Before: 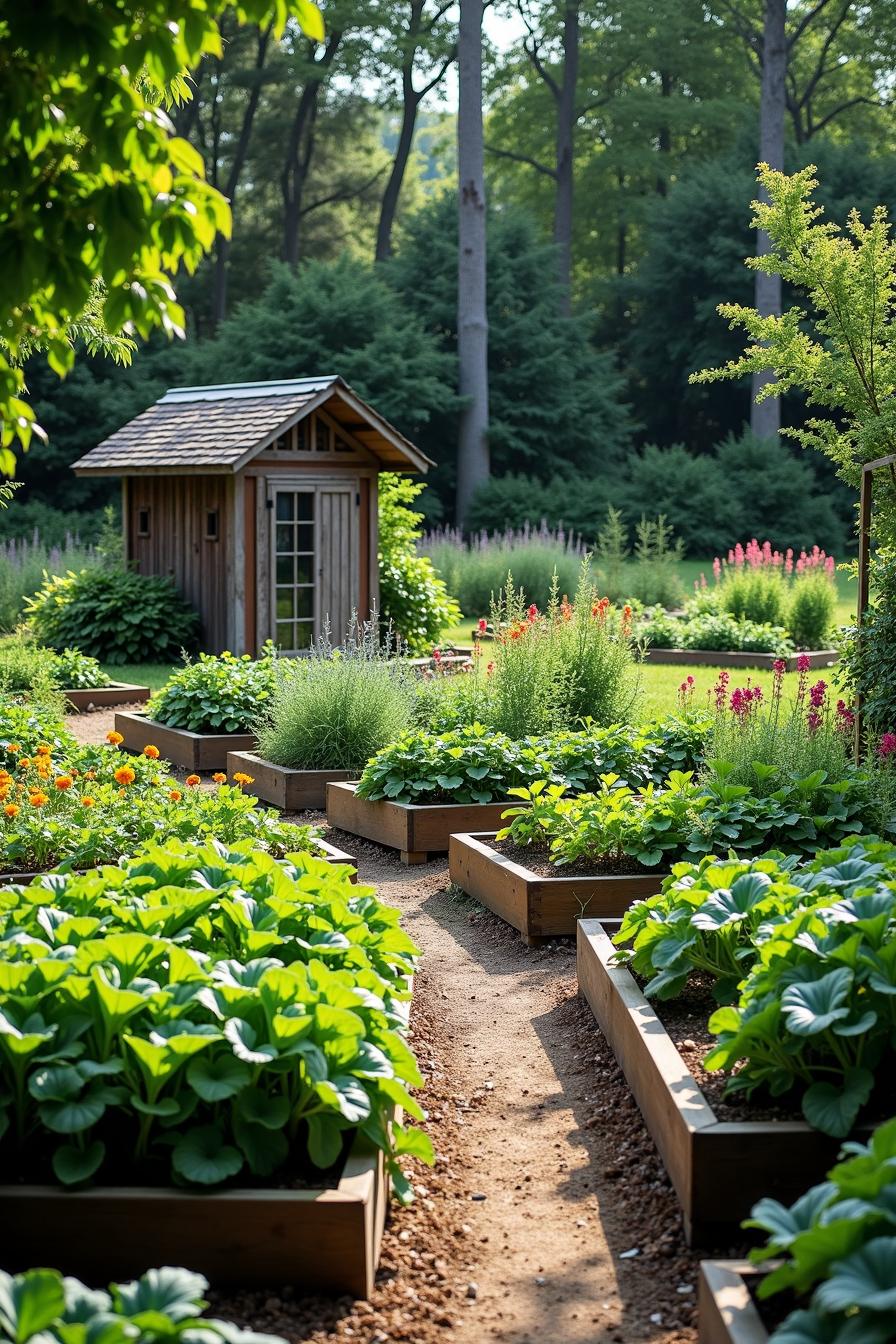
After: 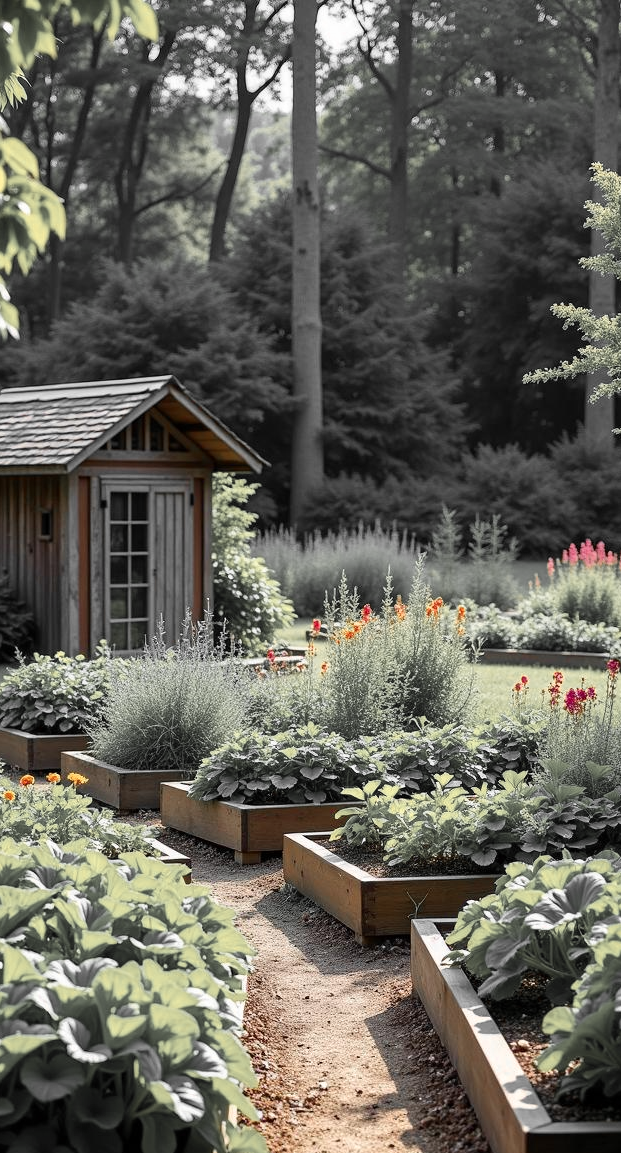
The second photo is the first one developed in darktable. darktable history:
color zones: curves: ch0 [(0, 0.447) (0.184, 0.543) (0.323, 0.476) (0.429, 0.445) (0.571, 0.443) (0.714, 0.451) (0.857, 0.452) (1, 0.447)]; ch1 [(0, 0.464) (0.176, 0.46) (0.287, 0.177) (0.429, 0.002) (0.571, 0) (0.714, 0) (0.857, 0) (1, 0.464)]
crop: left 18.568%, right 12.048%, bottom 14.162%
